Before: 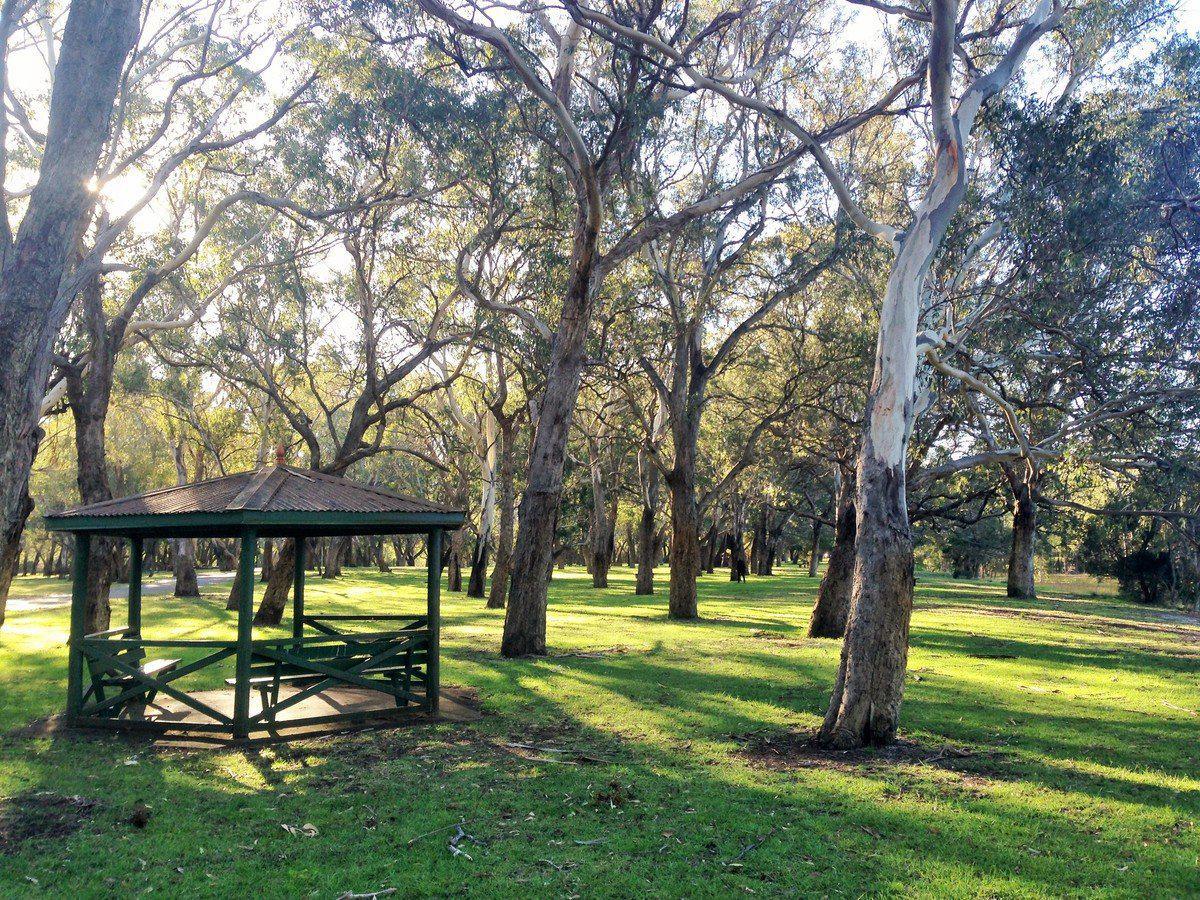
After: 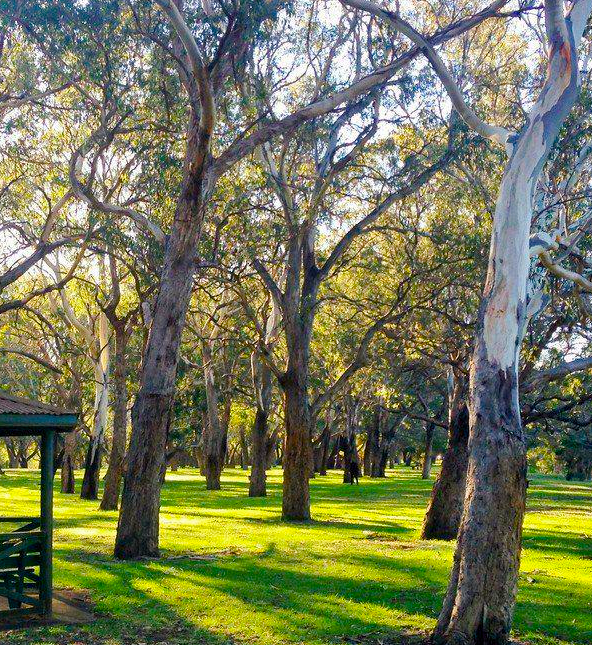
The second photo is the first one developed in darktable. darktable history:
color balance rgb: shadows lift › hue 87.66°, linear chroma grading › shadows 31.407%, linear chroma grading › global chroma -2.22%, linear chroma grading › mid-tones 3.809%, perceptual saturation grading › global saturation 42.304%
crop: left 32.254%, top 10.958%, right 18.334%, bottom 17.348%
